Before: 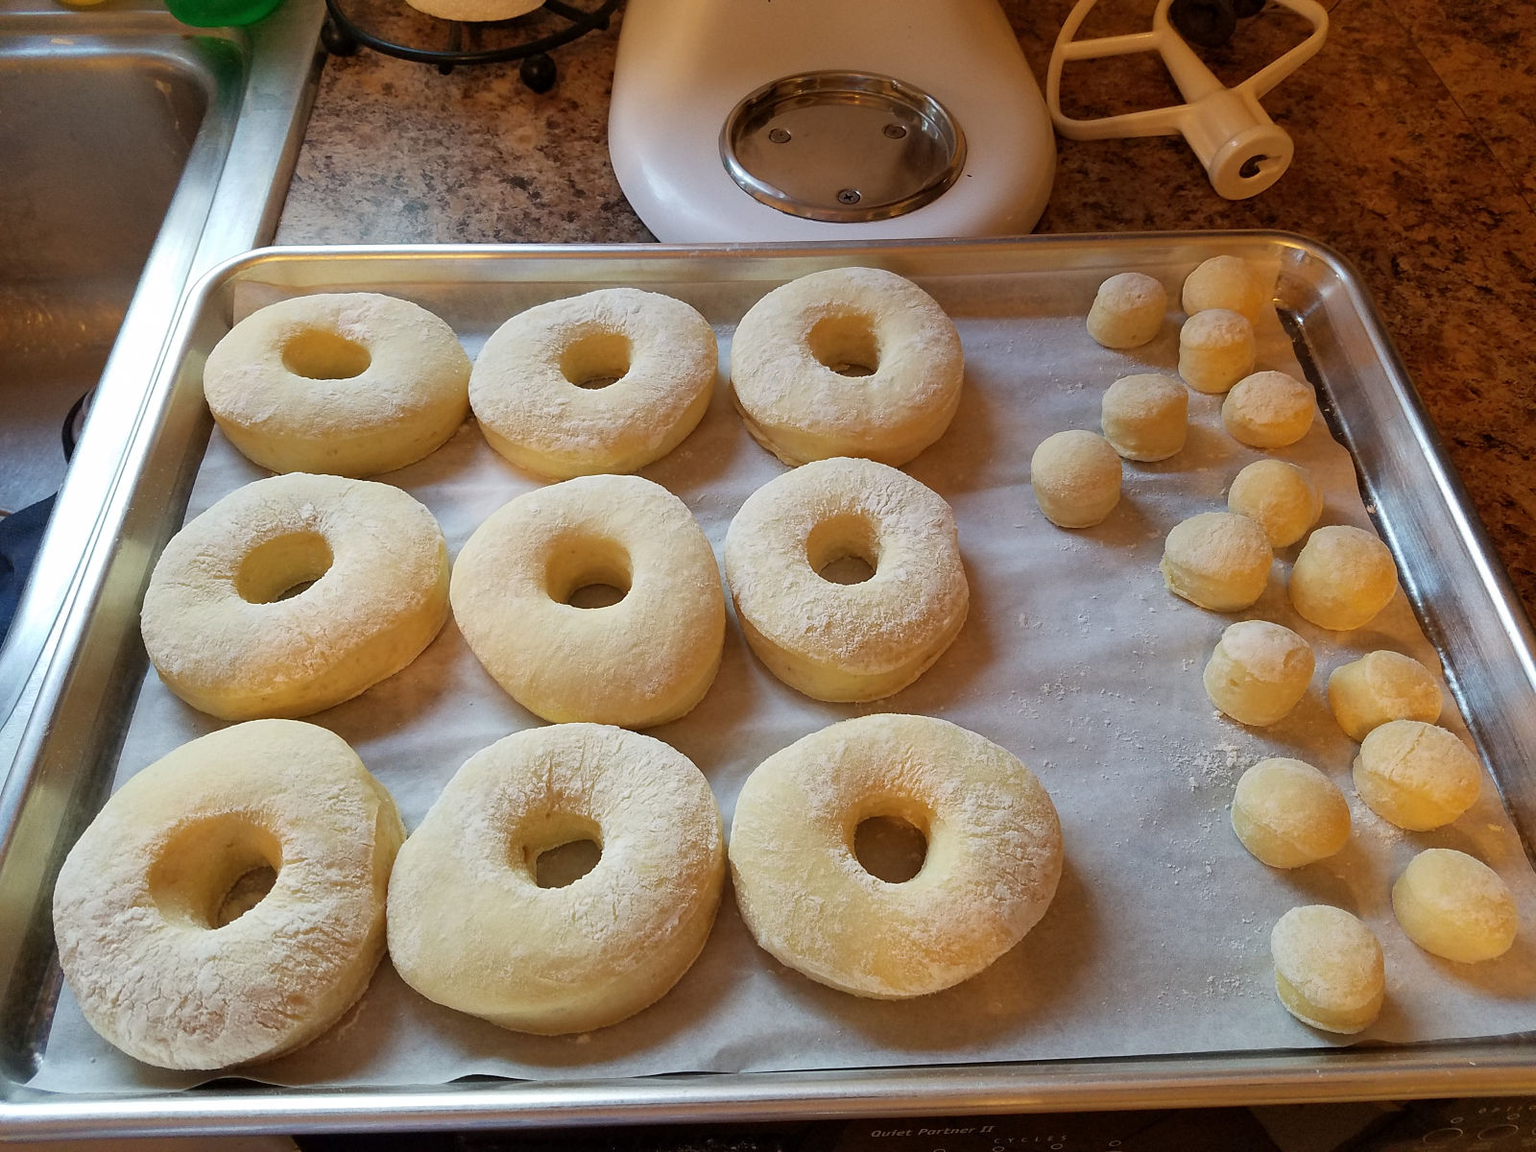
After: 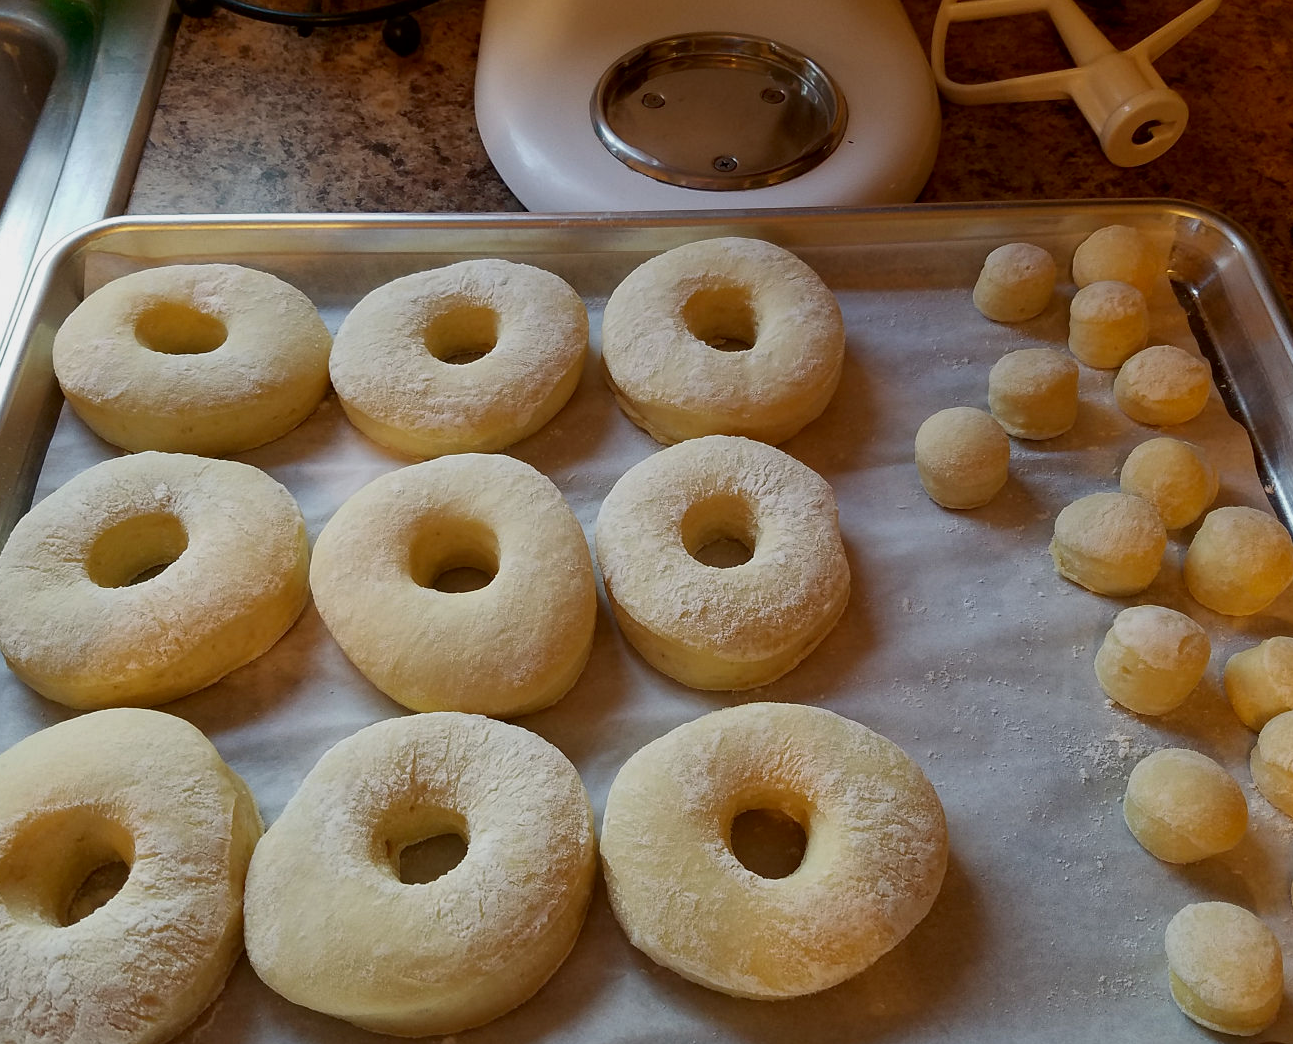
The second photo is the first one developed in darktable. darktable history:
contrast brightness saturation: brightness -0.097
crop: left 9.974%, top 3.496%, right 9.194%, bottom 9.502%
exposure: black level correction 0.001, exposure -0.205 EV, compensate highlight preservation false
